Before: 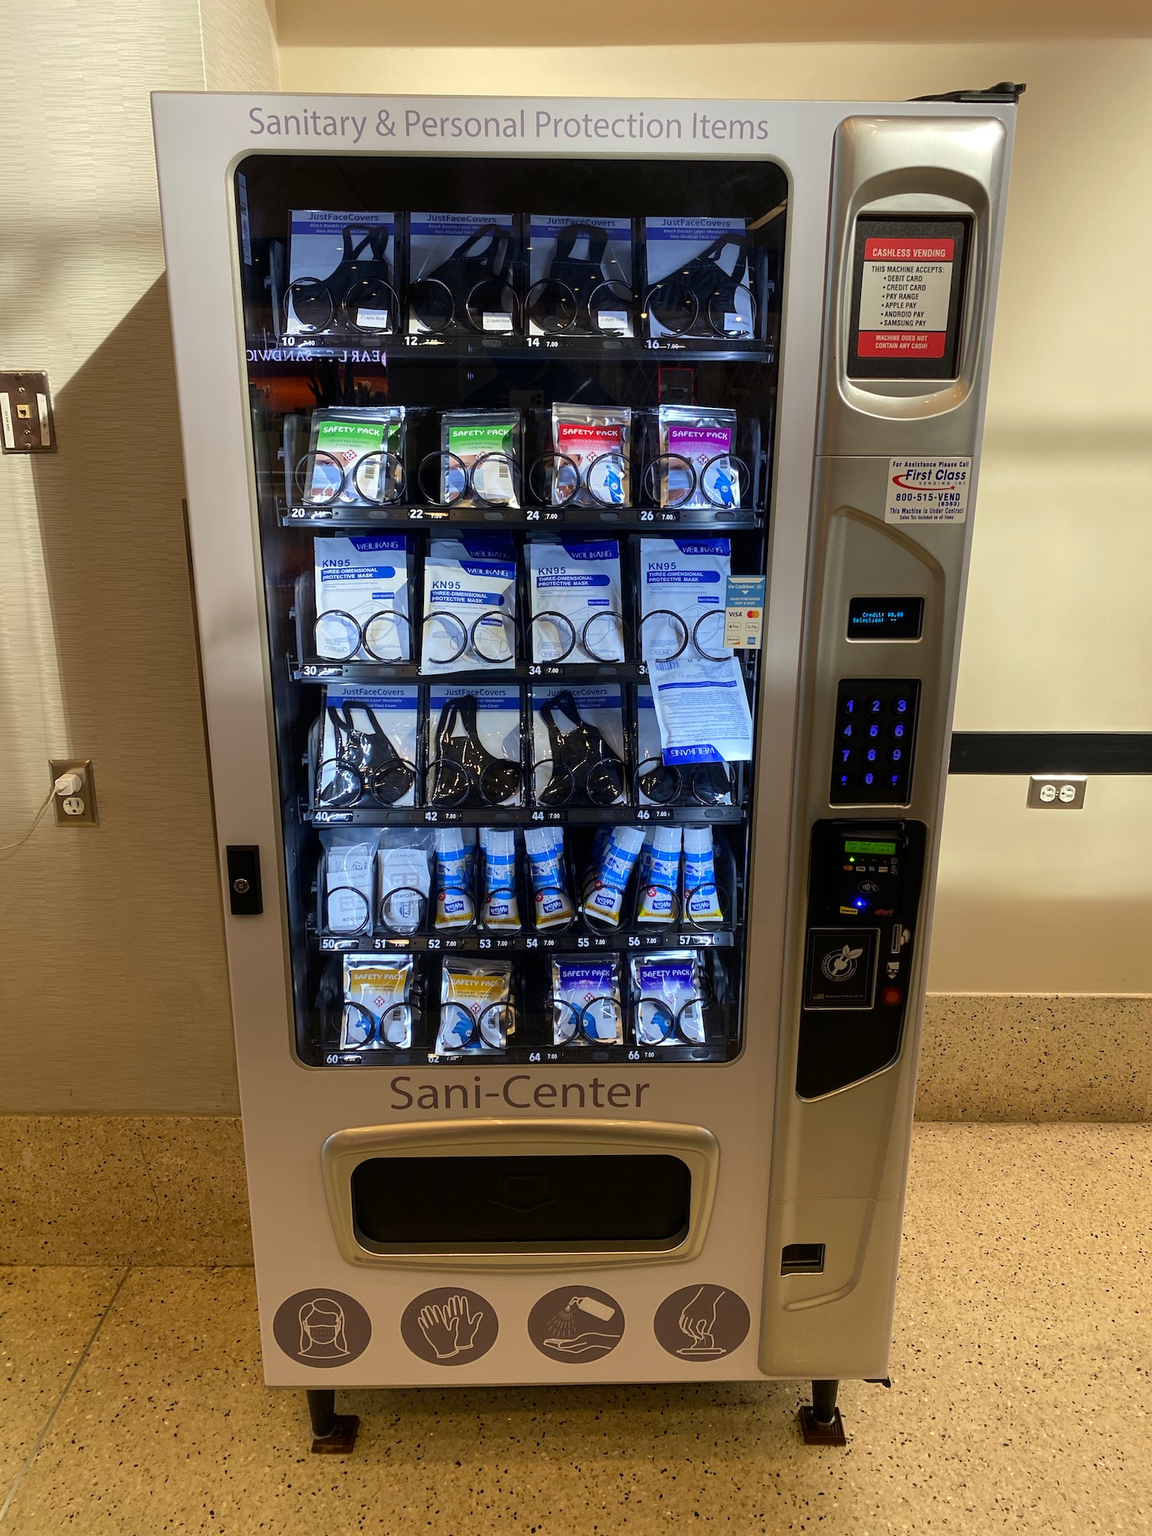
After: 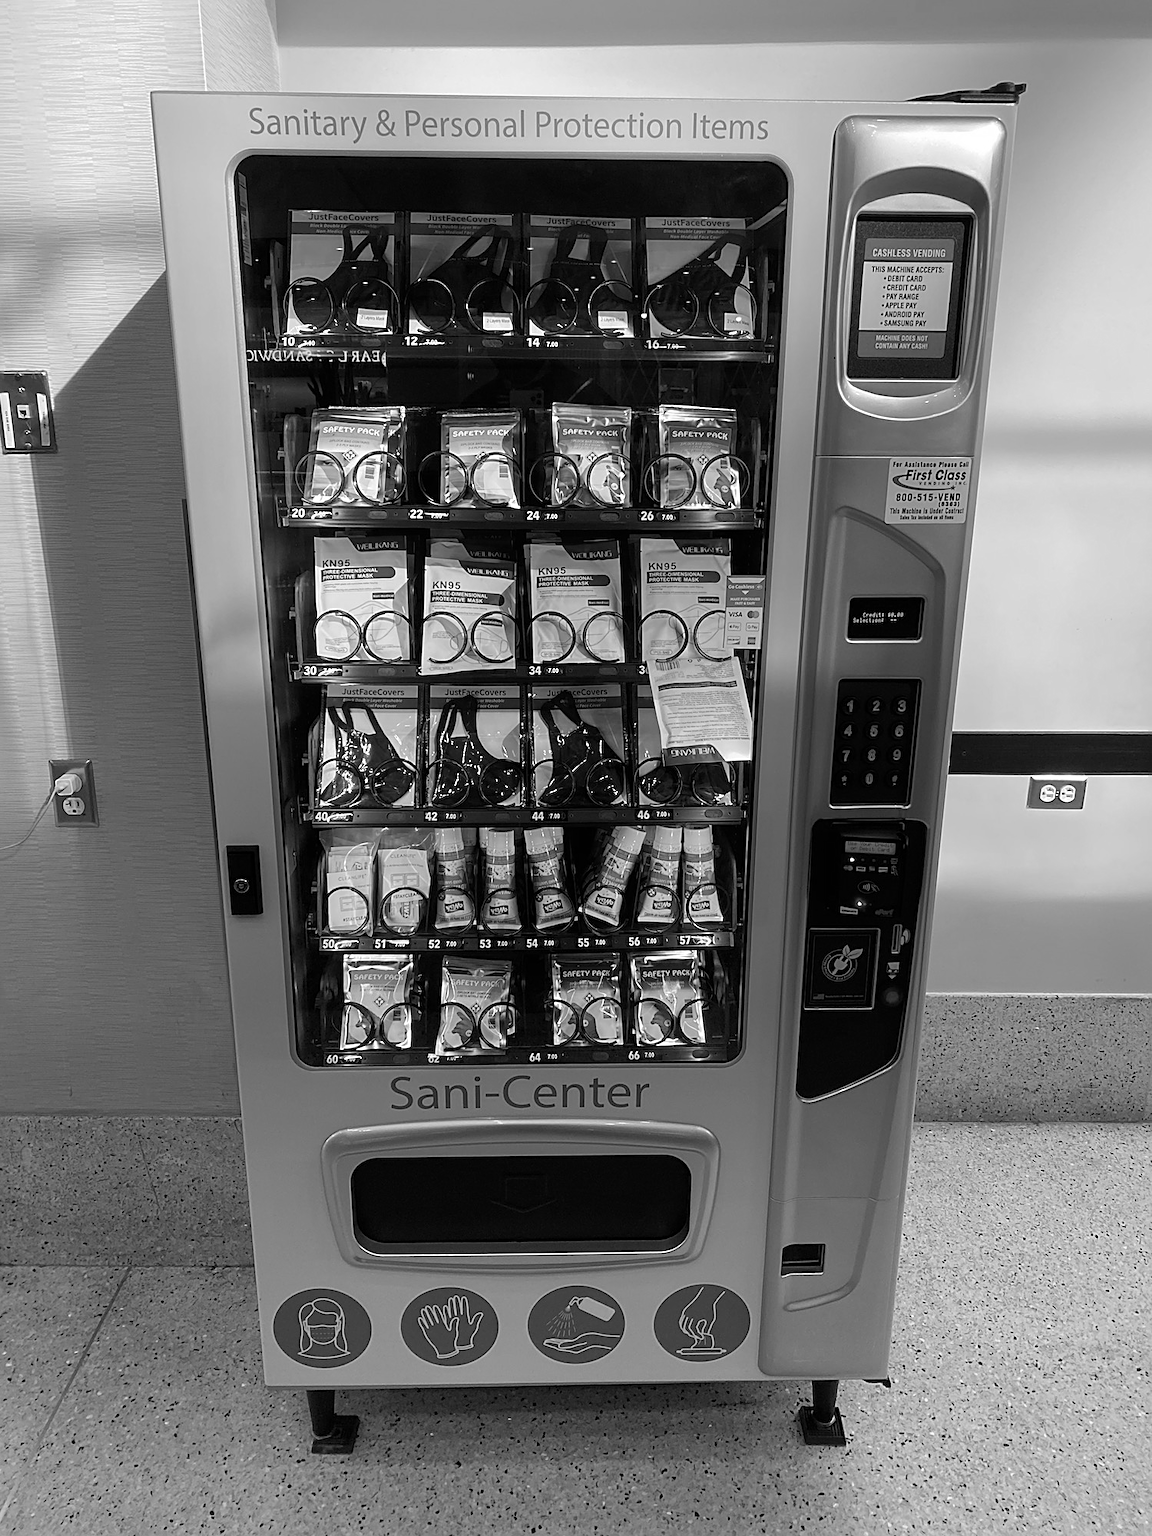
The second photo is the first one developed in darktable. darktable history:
monochrome: a -3.63, b -0.465
sharpen: on, module defaults
